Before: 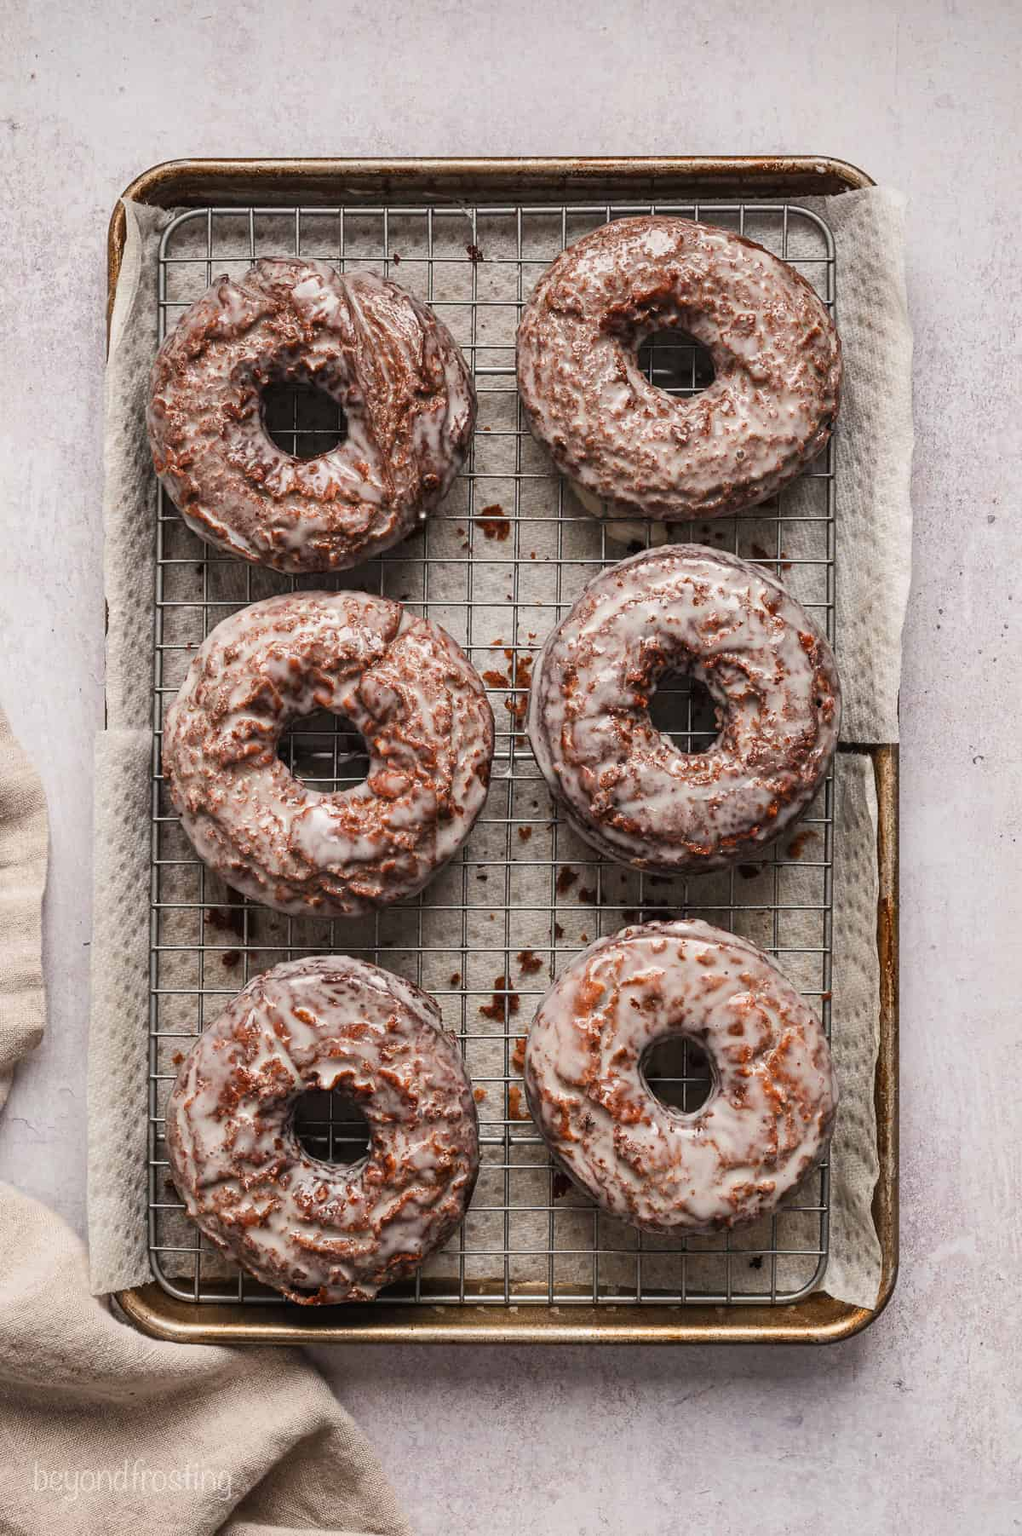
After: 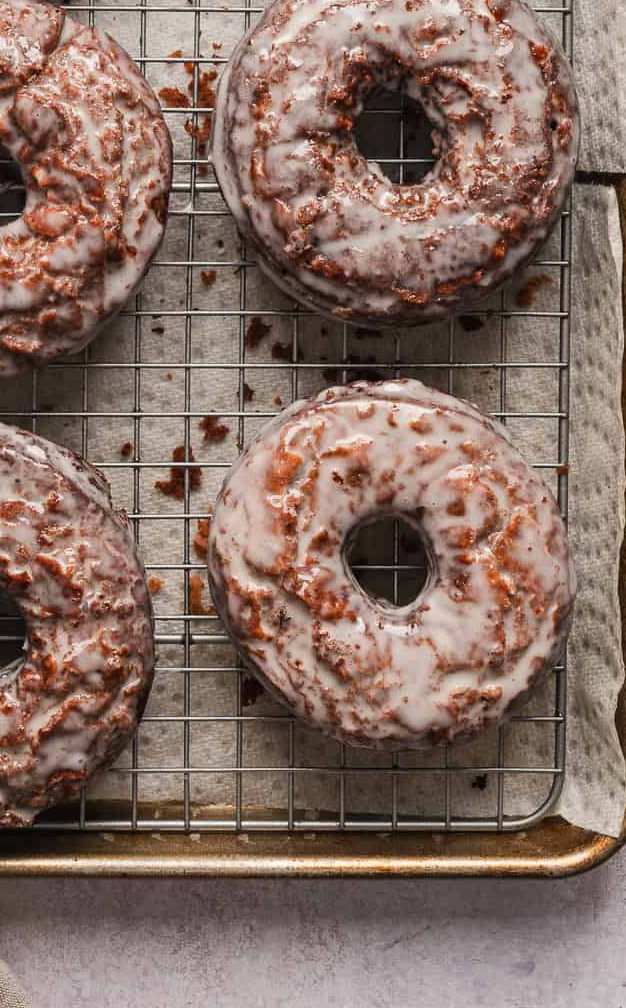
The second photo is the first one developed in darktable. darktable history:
crop: left 34.056%, top 38.86%, right 13.712%, bottom 5.181%
